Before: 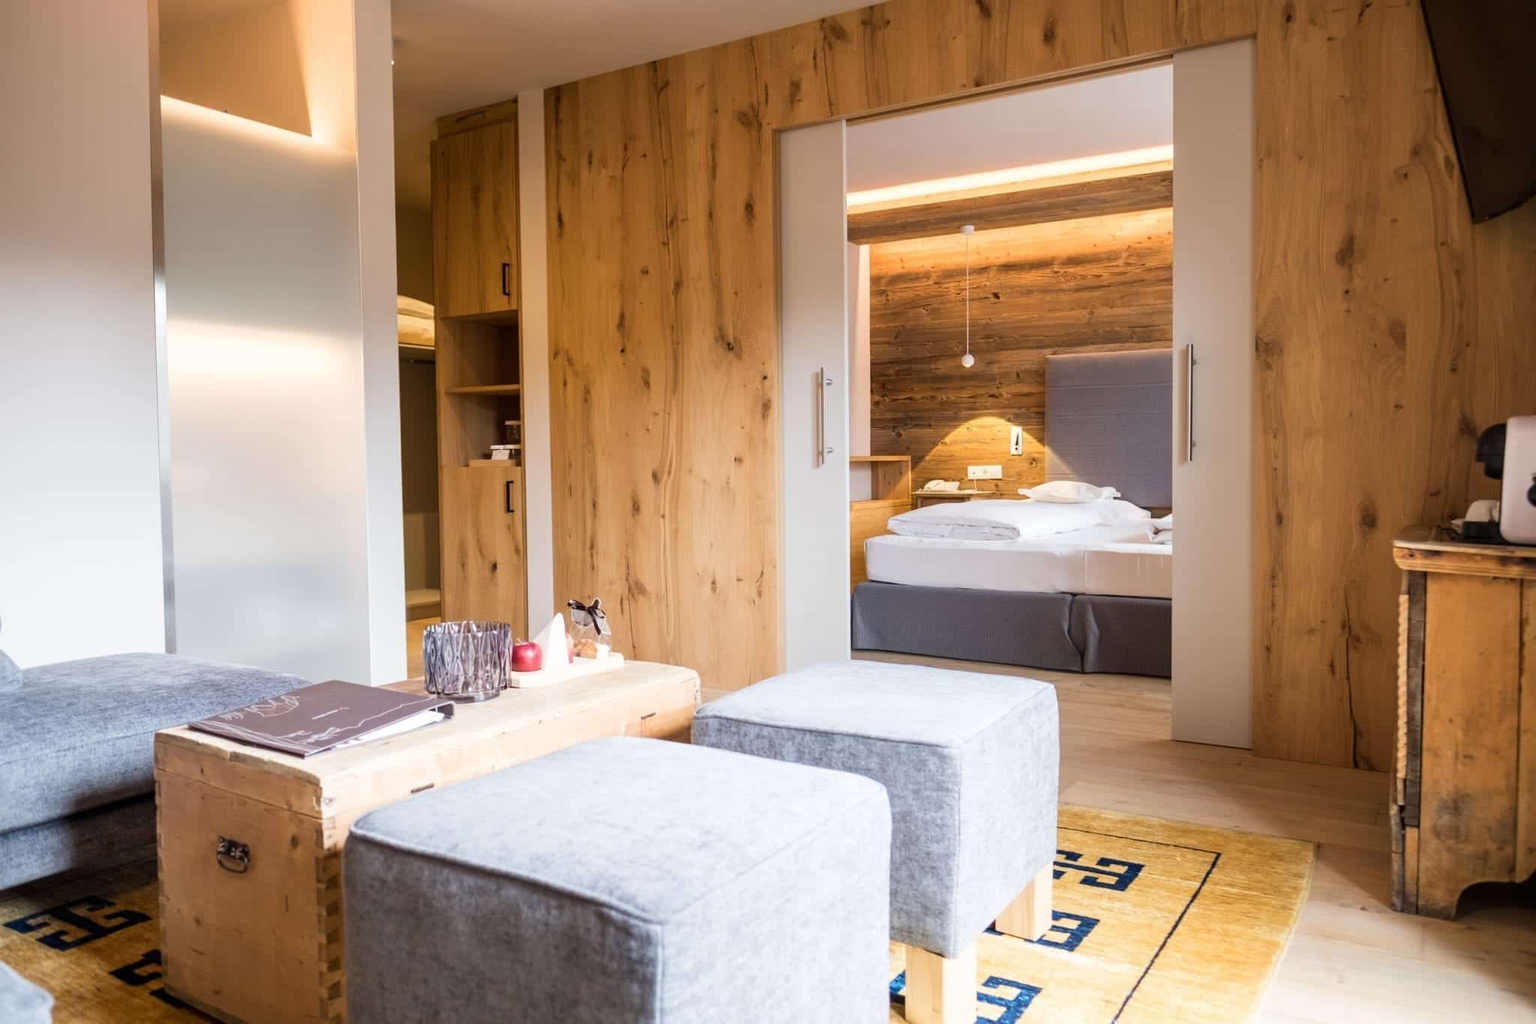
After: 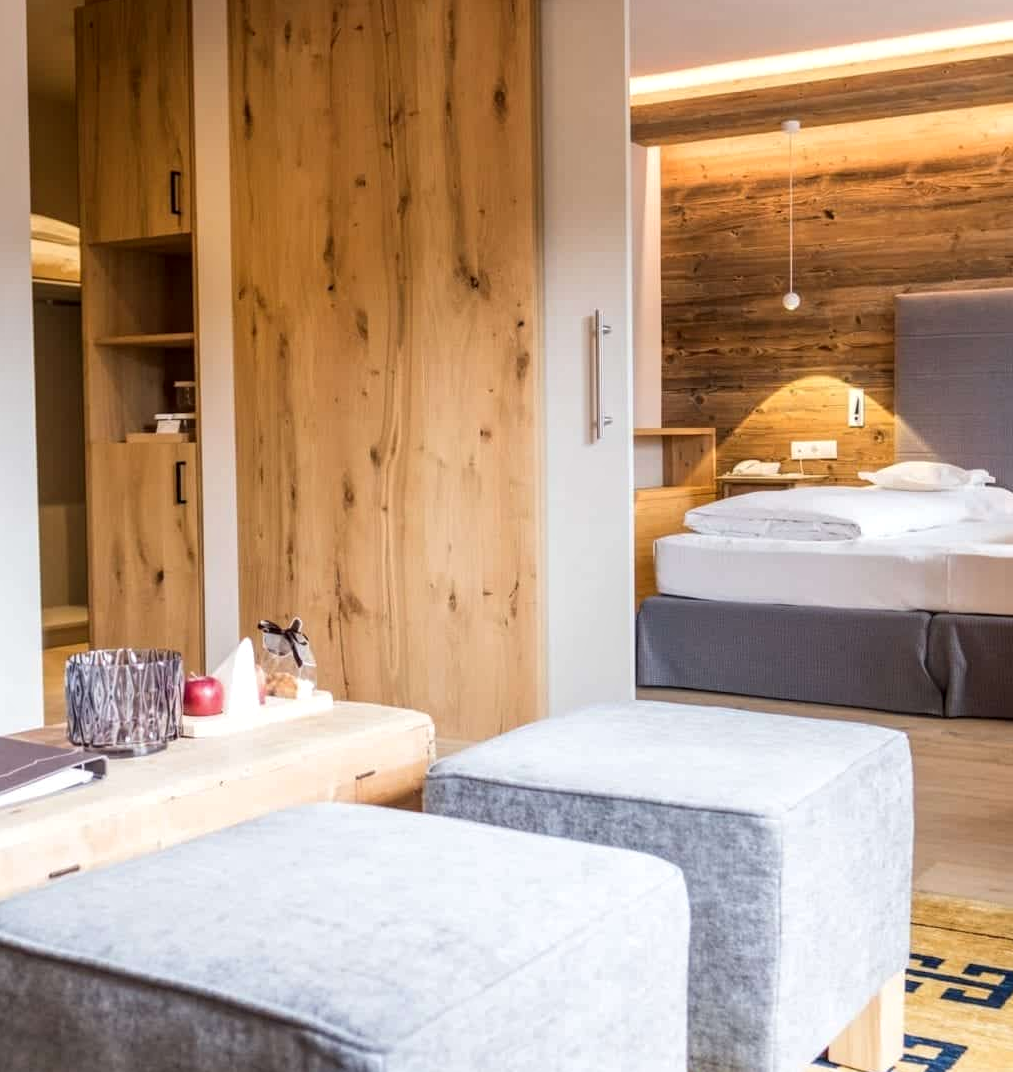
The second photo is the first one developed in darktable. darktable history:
local contrast: on, module defaults
crop and rotate: angle 0.02°, left 24.353%, top 13.219%, right 26.156%, bottom 8.224%
